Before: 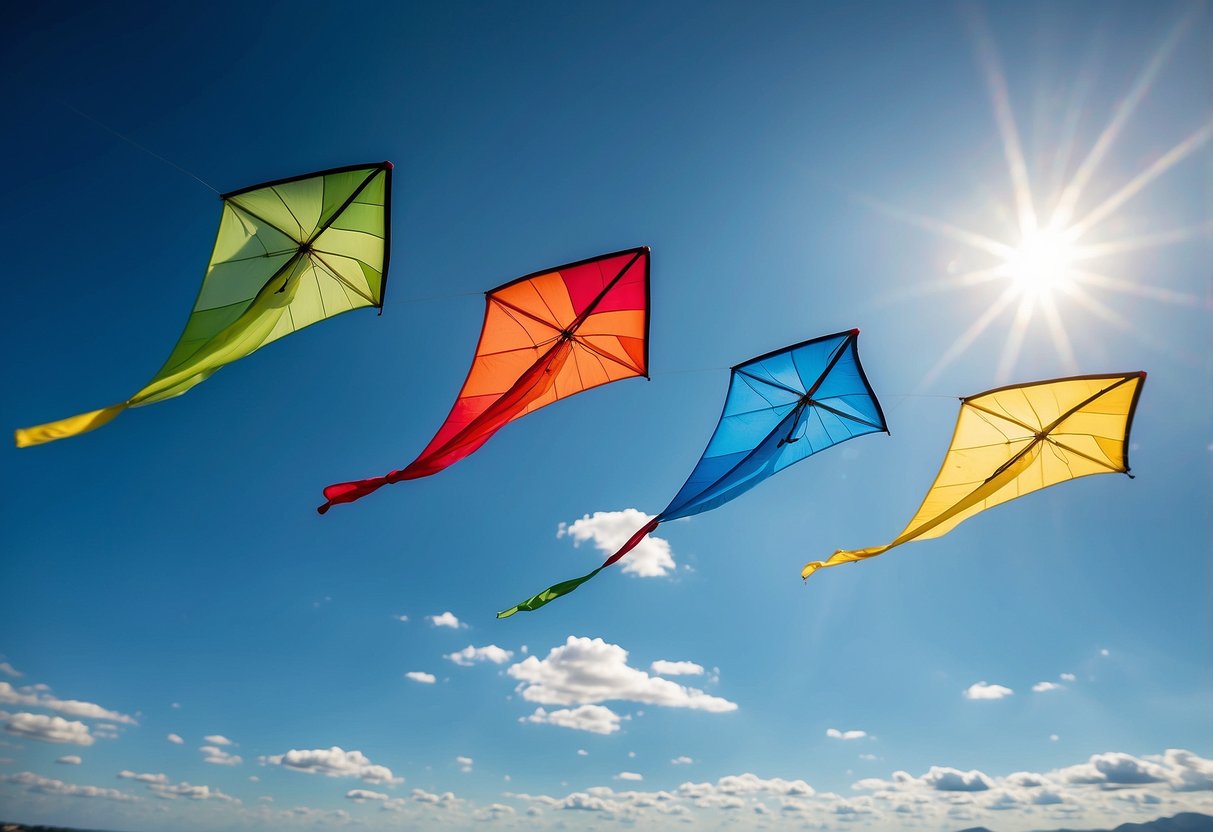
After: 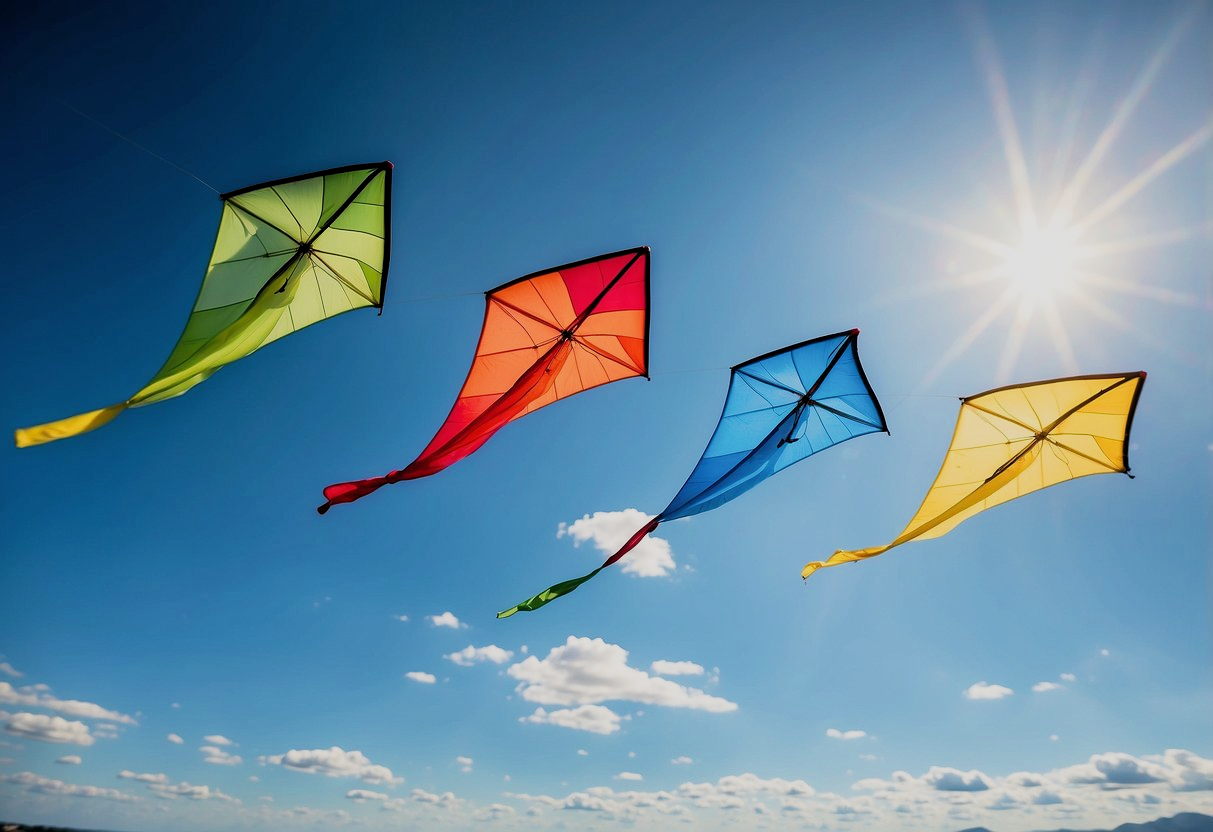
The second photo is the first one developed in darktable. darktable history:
exposure: exposure 0.211 EV, compensate highlight preservation false
filmic rgb: middle gray luminance 29%, black relative exposure -10.32 EV, white relative exposure 5.47 EV, target black luminance 0%, hardness 3.92, latitude 1.86%, contrast 1.123, highlights saturation mix 6.15%, shadows ↔ highlights balance 14.91%
color zones: curves: ch0 [(0, 0.5) (0.143, 0.5) (0.286, 0.5) (0.429, 0.495) (0.571, 0.437) (0.714, 0.44) (0.857, 0.496) (1, 0.5)], mix -122.11%
